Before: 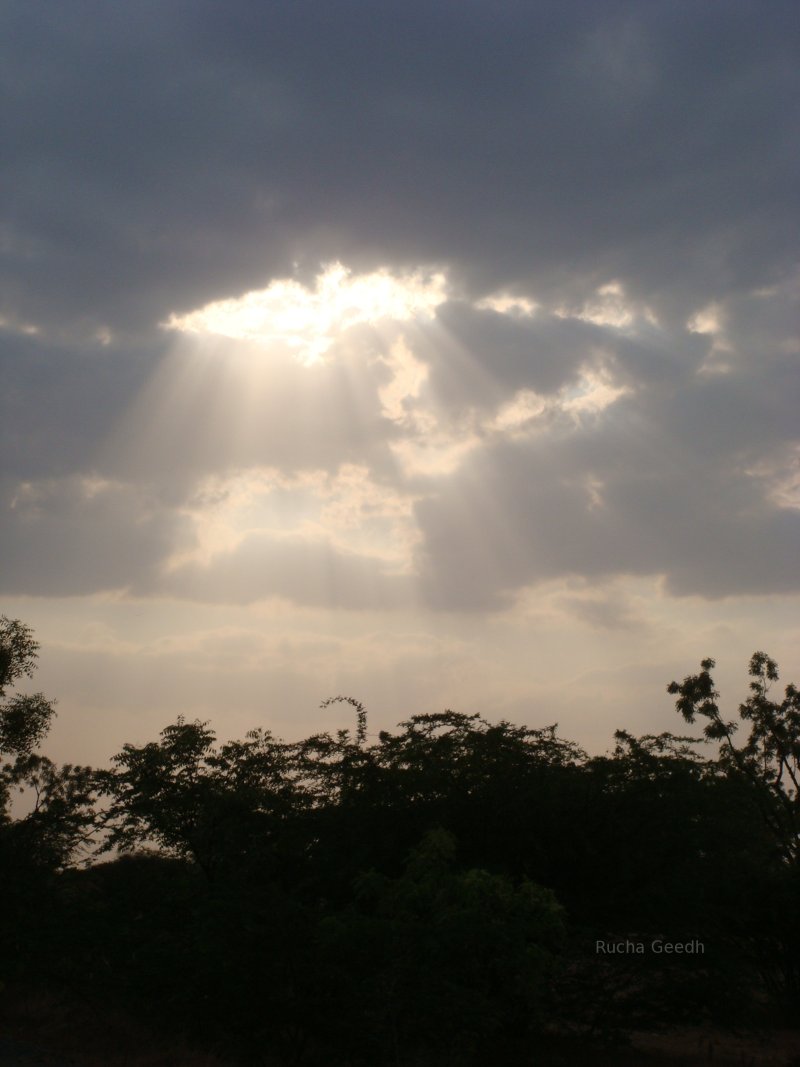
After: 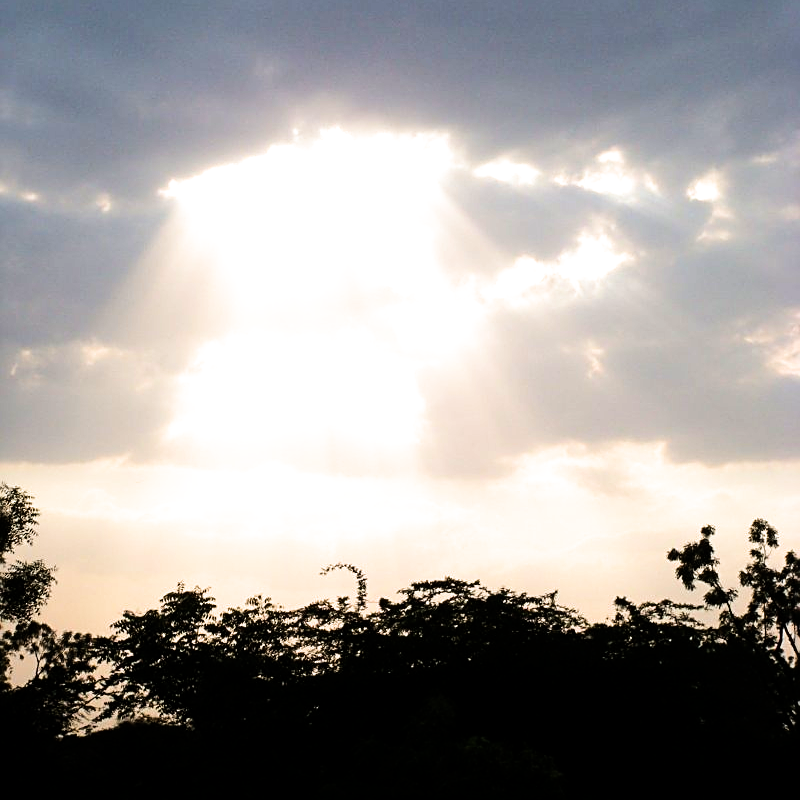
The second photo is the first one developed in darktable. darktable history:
crop and rotate: top 12.5%, bottom 12.5%
sharpen: on, module defaults
tone curve: curves: ch0 [(0, 0) (0.584, 0.595) (1, 1)], preserve colors none
filmic rgb: black relative exposure -12 EV, white relative exposure 2.8 EV, threshold 3 EV, target black luminance 0%, hardness 8.06, latitude 70.41%, contrast 1.14, highlights saturation mix 10%, shadows ↔ highlights balance -0.388%, color science v4 (2020), iterations of high-quality reconstruction 10, contrast in shadows soft, contrast in highlights soft, enable highlight reconstruction true
exposure: exposure 0.648 EV, compensate highlight preservation false
tone equalizer: -8 EV -0.75 EV, -7 EV -0.7 EV, -6 EV -0.6 EV, -5 EV -0.4 EV, -3 EV 0.4 EV, -2 EV 0.6 EV, -1 EV 0.7 EV, +0 EV 0.75 EV, edges refinement/feathering 500, mask exposure compensation -1.57 EV, preserve details no
